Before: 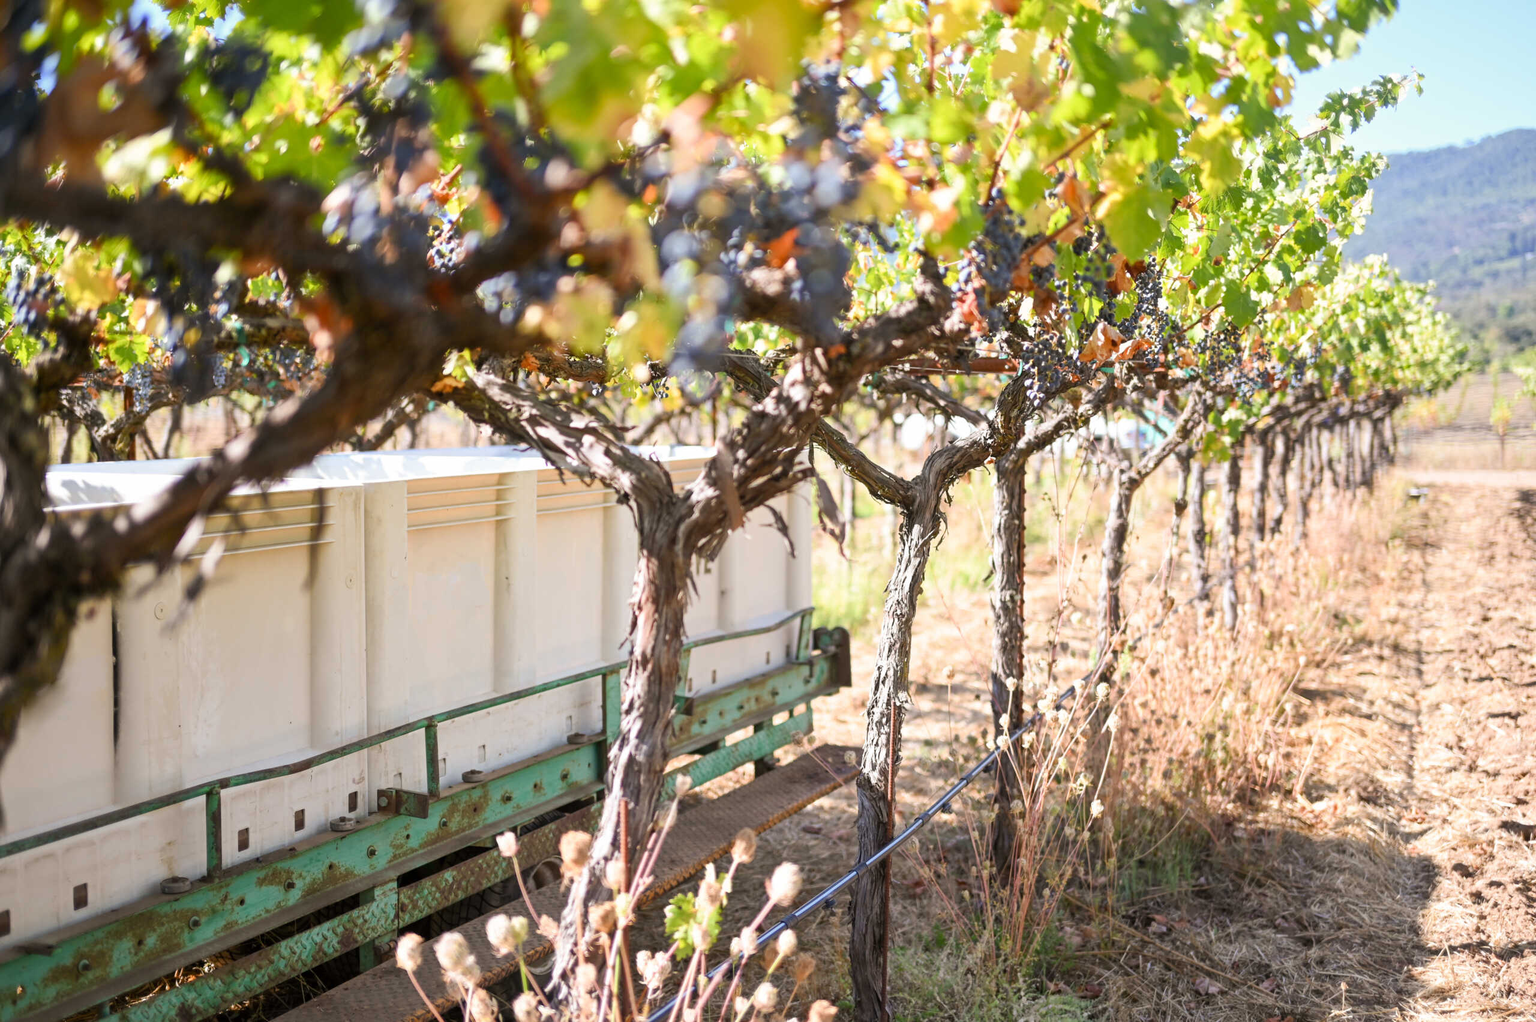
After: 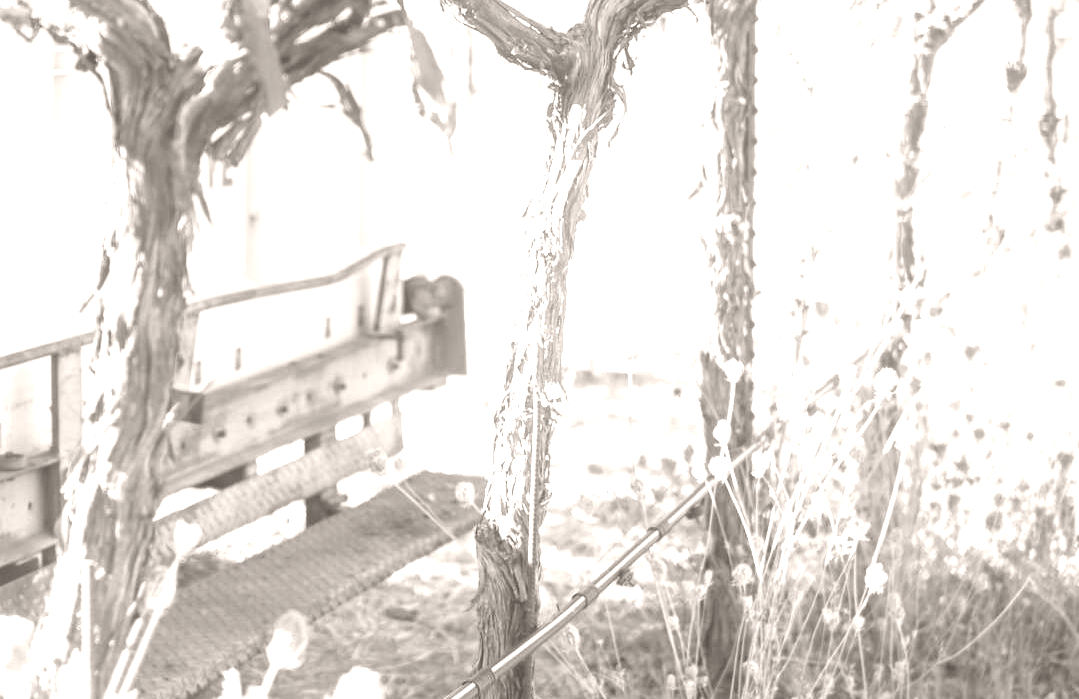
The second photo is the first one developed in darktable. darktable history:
crop: left 37.221%, top 45.169%, right 20.63%, bottom 13.777%
colorize: hue 34.49°, saturation 35.33%, source mix 100%, lightness 55%, version 1
bloom: size 9%, threshold 100%, strength 7%
